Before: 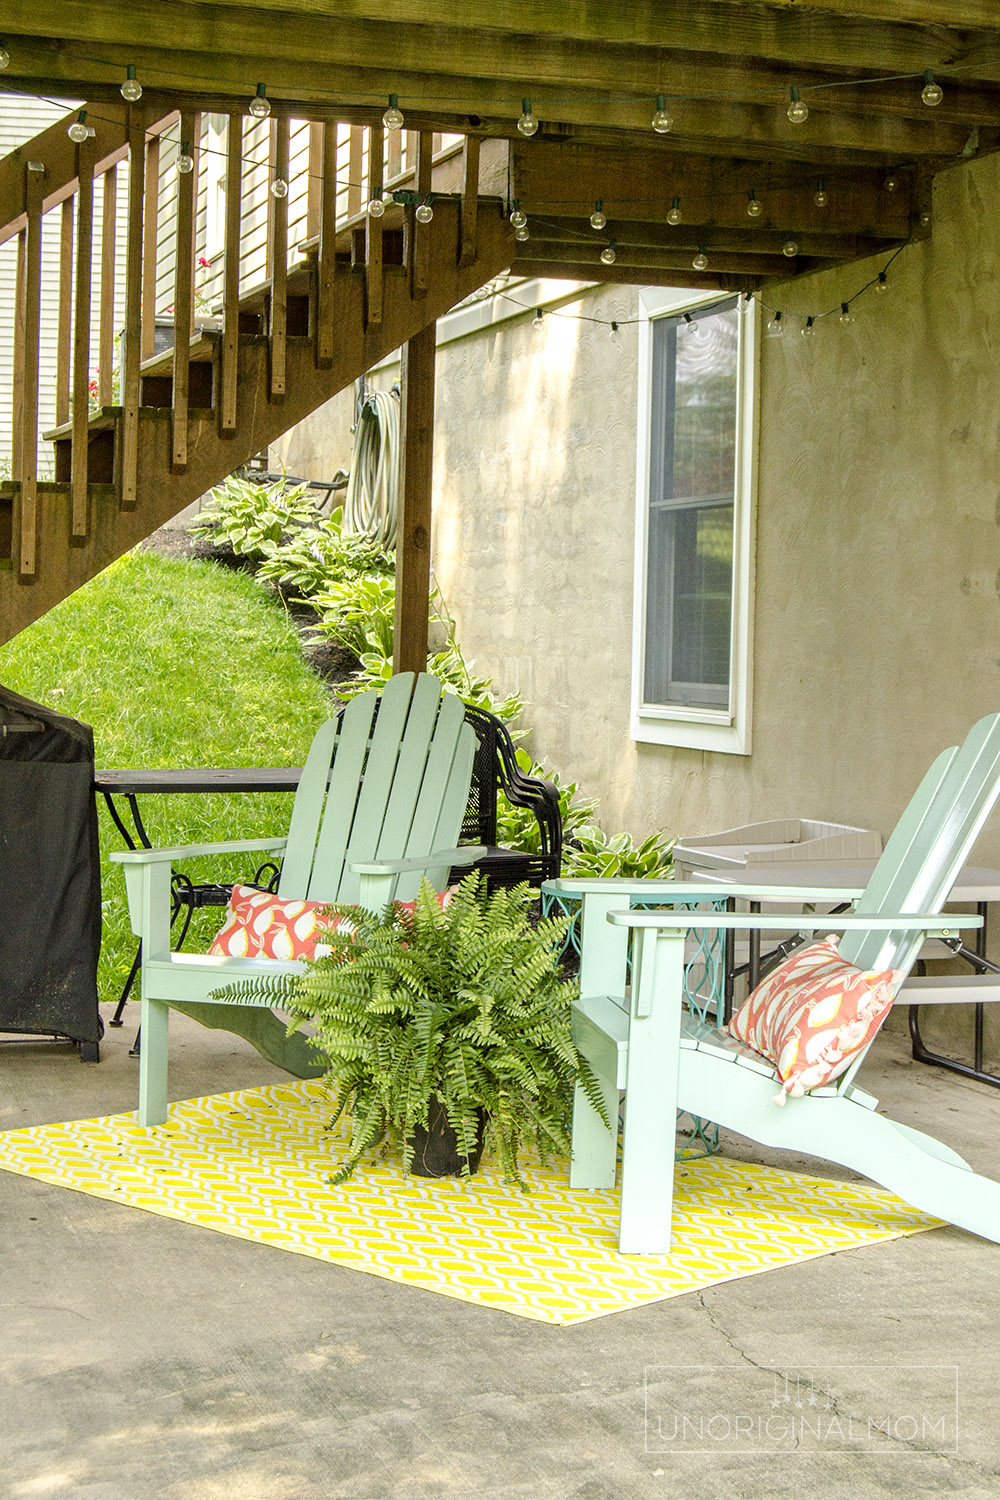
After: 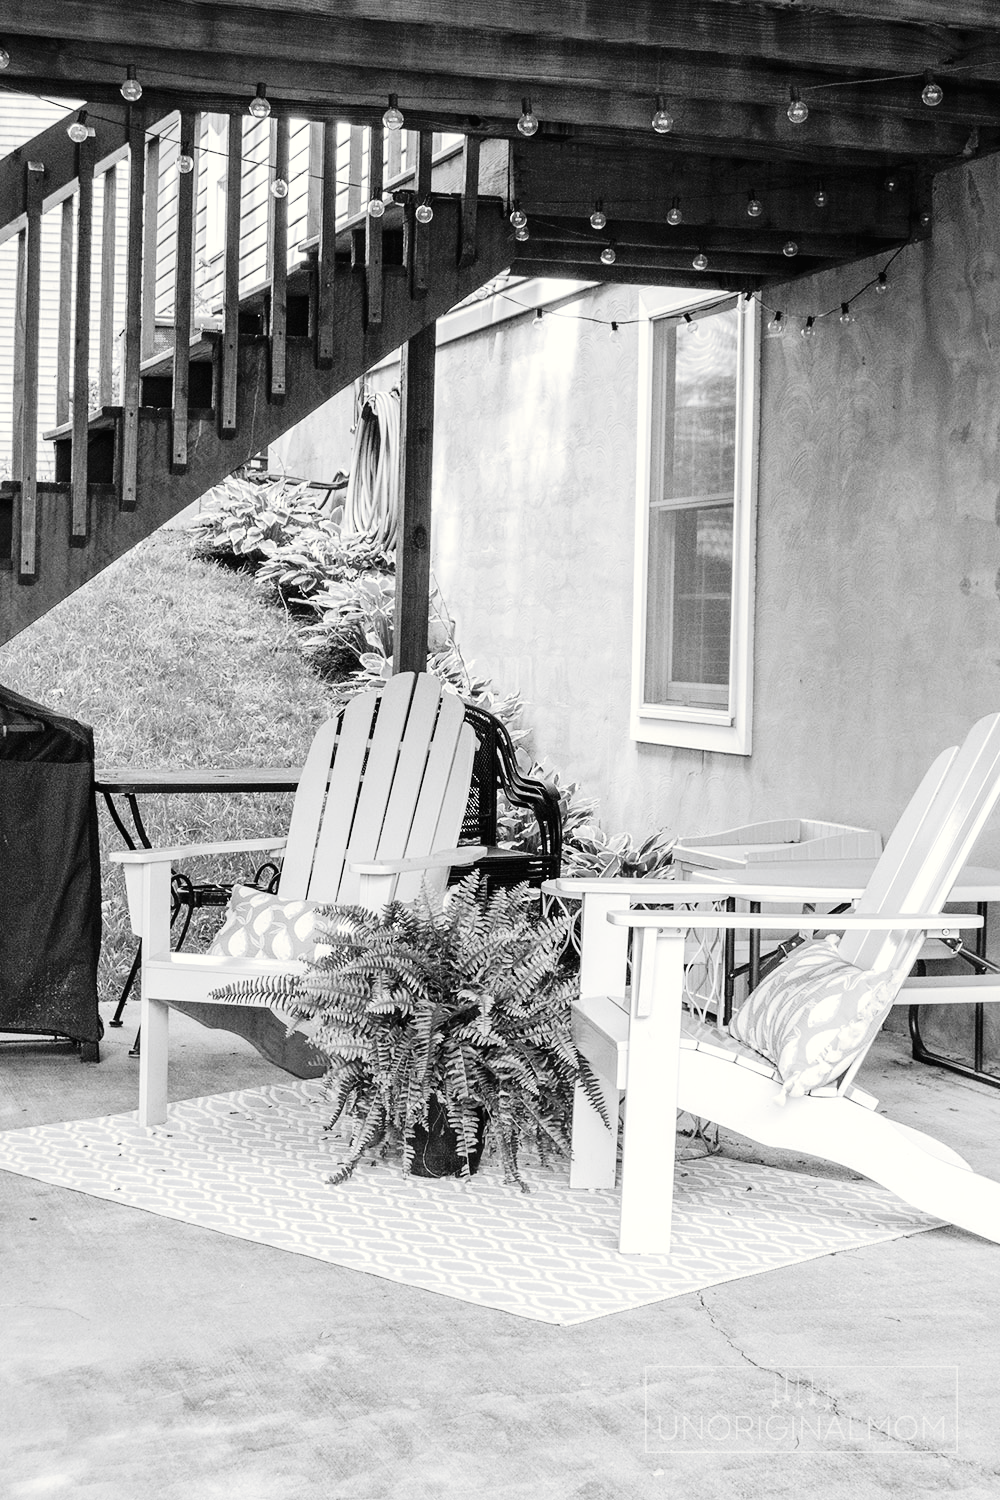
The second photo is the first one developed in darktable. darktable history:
tone curve: curves: ch0 [(0, 0) (0.003, 0.011) (0.011, 0.014) (0.025, 0.023) (0.044, 0.035) (0.069, 0.047) (0.1, 0.065) (0.136, 0.098) (0.177, 0.139) (0.224, 0.214) (0.277, 0.306) (0.335, 0.392) (0.399, 0.484) (0.468, 0.584) (0.543, 0.68) (0.623, 0.772) (0.709, 0.847) (0.801, 0.905) (0.898, 0.951) (1, 1)], preserve colors none
color look up table: target L [91.64, 82.41, 100.32, 88.82, 80.24, 74.42, 69.98, 48.31, 57.48, 44.82, 40.52, 28.63, 3.028, 201.09, 84.56, 74.42, 65.87, 61.7, 55.28, 59.66, 59.66, 48.31, 48.04, 28.19, 20.32, 23.06, 100, 88.82, 82.41, 84.56, 76.98, 72.21, 75.52, 74.42, 56.58, 82.76, 81.69, 51.75, 40.32, 49.37, 5.881, 100, 101.29, 91.64, 75.15, 69.24, 67, 76.98, 56.32], target a [-0.1, -0.002, 0.001, -0.101, -0.003, -0.003, -0.001, 0.001, 0, 0.001, 0.001, 0.001, 0, 0, -0.003, -0.003, 0, 0, 0.001 ×8, -1.004, -0.101, -0.002, -0.003, 0, -0.003, 0, -0.003, 0.001, 0, -0.001, 0.001, 0.001, 0.001, 0, -1.004, 0.001, -0.1, -0.002, -0.002, 0, 0, 0], target b [1.237, 0.025, -0.003, 1.246, 0.025, 0.025, 0.004, -0.003, 0.004, -0.003, -0.005, -0.004, 0, -0.001, 0.026, 0.025, 0.004, 0.004, -0.003 ×5, -0.004, -0.004, -0.004, 13.22, 1.246, 0.025, 0.026, 0.003, 0.025, 0.003, 0.025, -0.003, 0.002, 0.003, -0.003, -0.005, -0.003, -0.001, 13.22, -0.003, 1.237, 0.025, 0.025, 0.004, 0.003, 0.003], num patches 49
